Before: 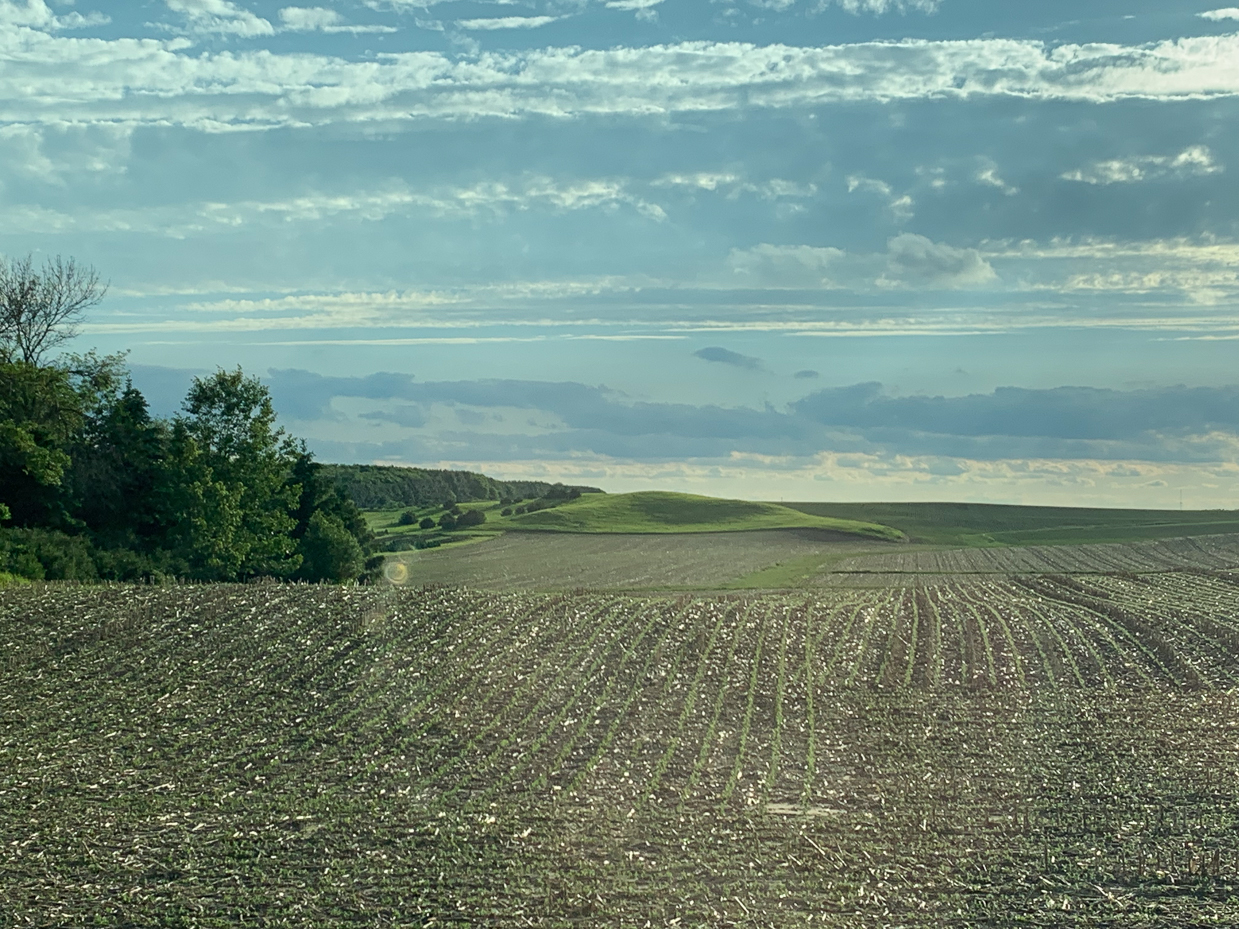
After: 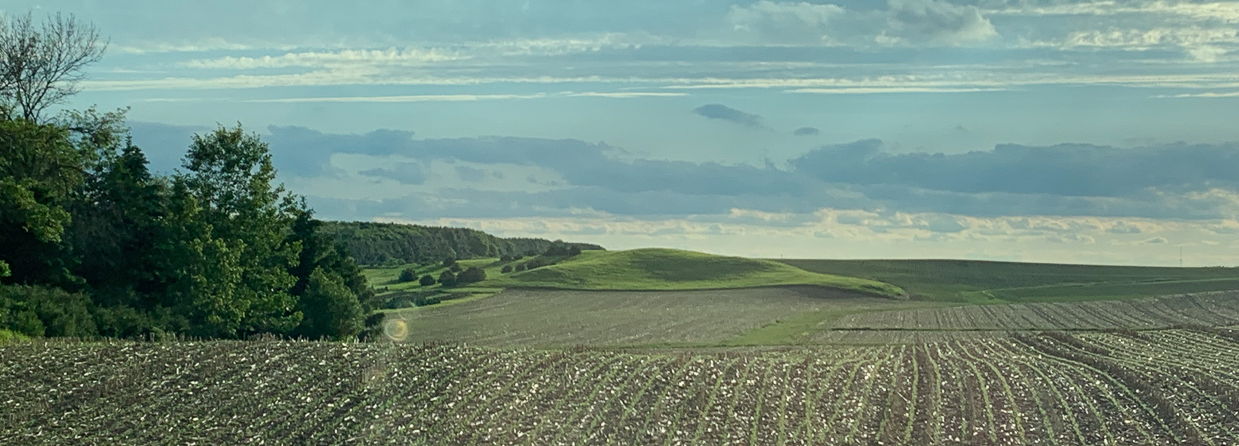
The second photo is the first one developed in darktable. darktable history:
crop and rotate: top 26.174%, bottom 25.766%
